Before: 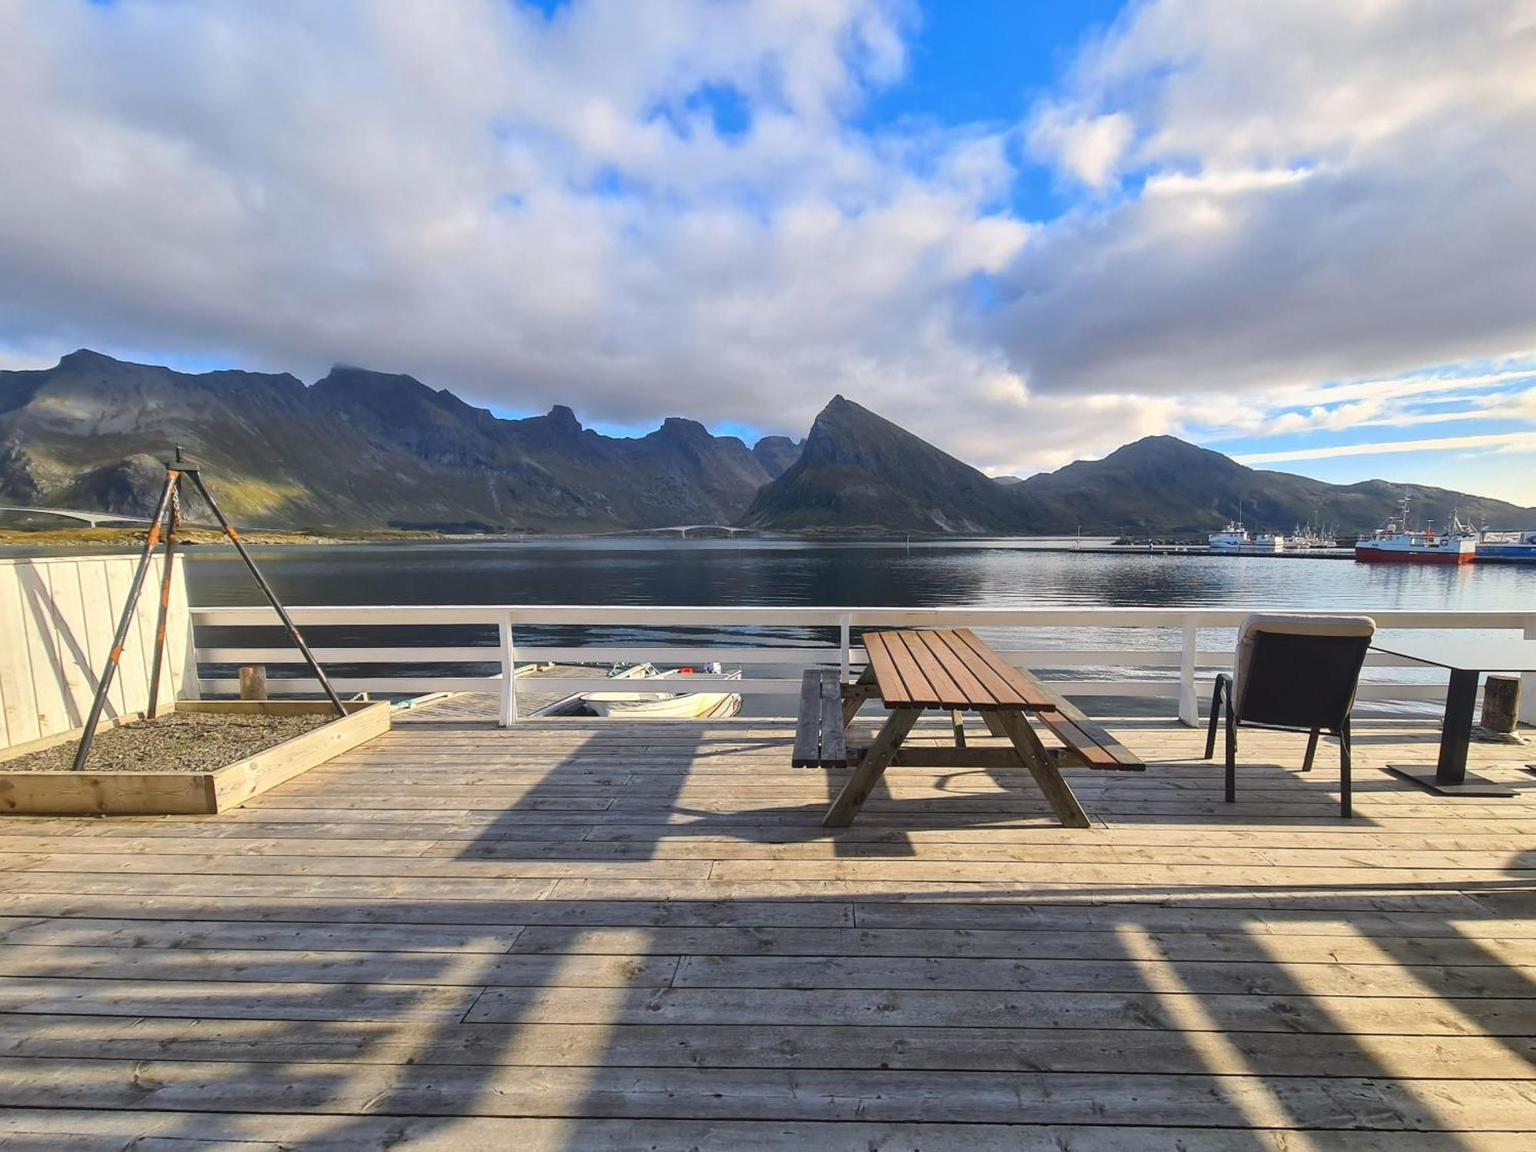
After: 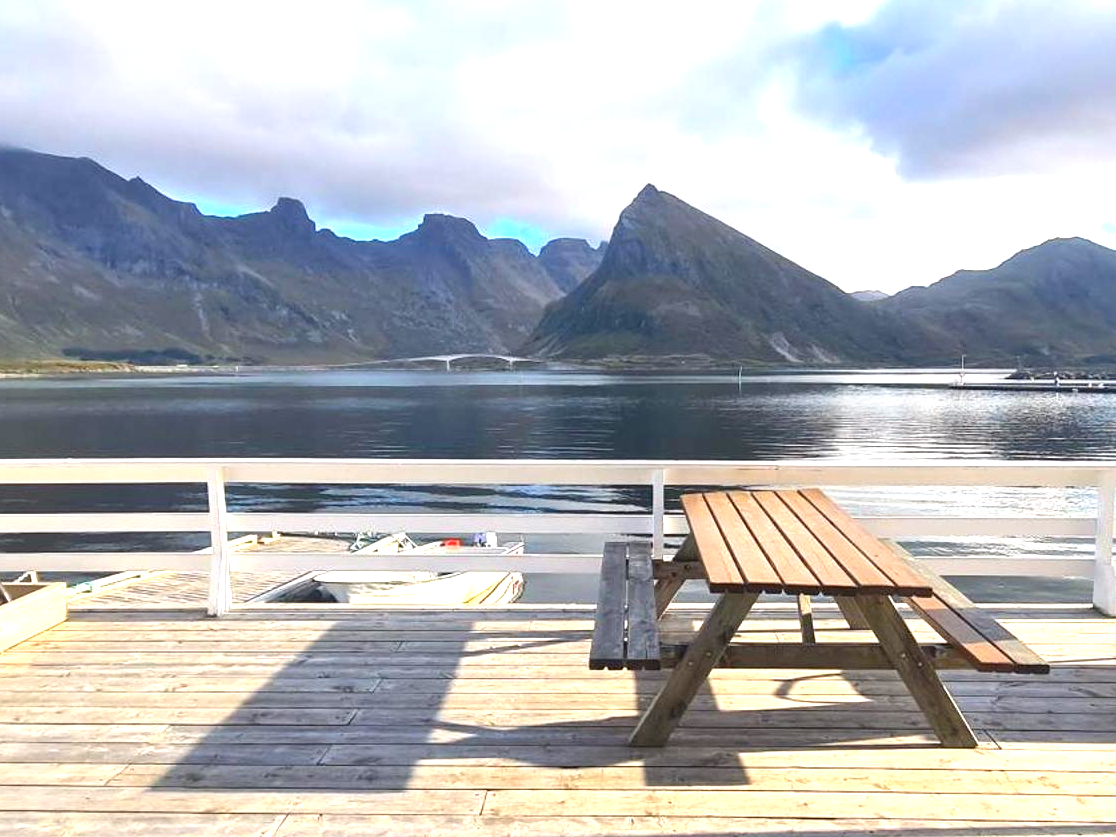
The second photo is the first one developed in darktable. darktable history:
crop and rotate: left 22.13%, top 22.054%, right 22.026%, bottom 22.102%
exposure: exposure 1.089 EV, compensate highlight preservation false
